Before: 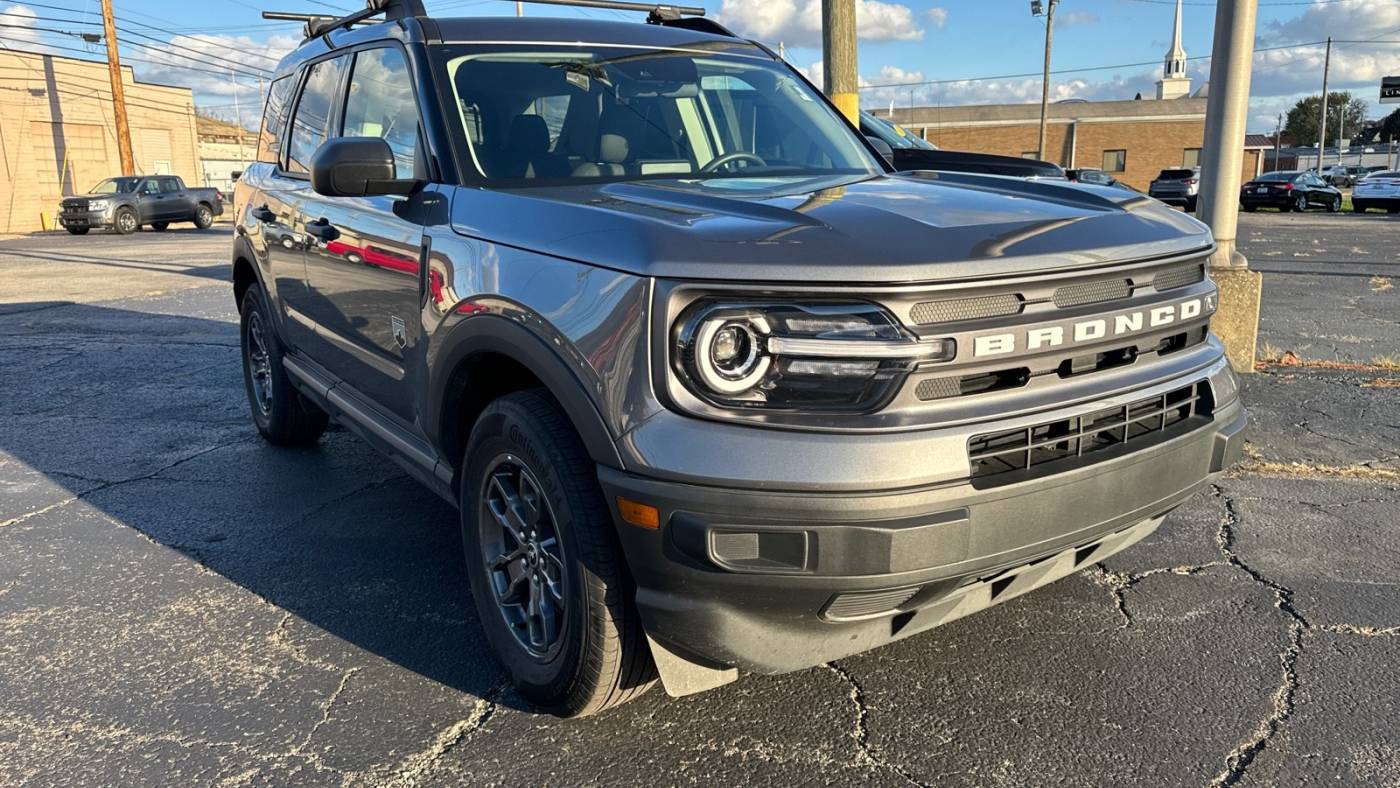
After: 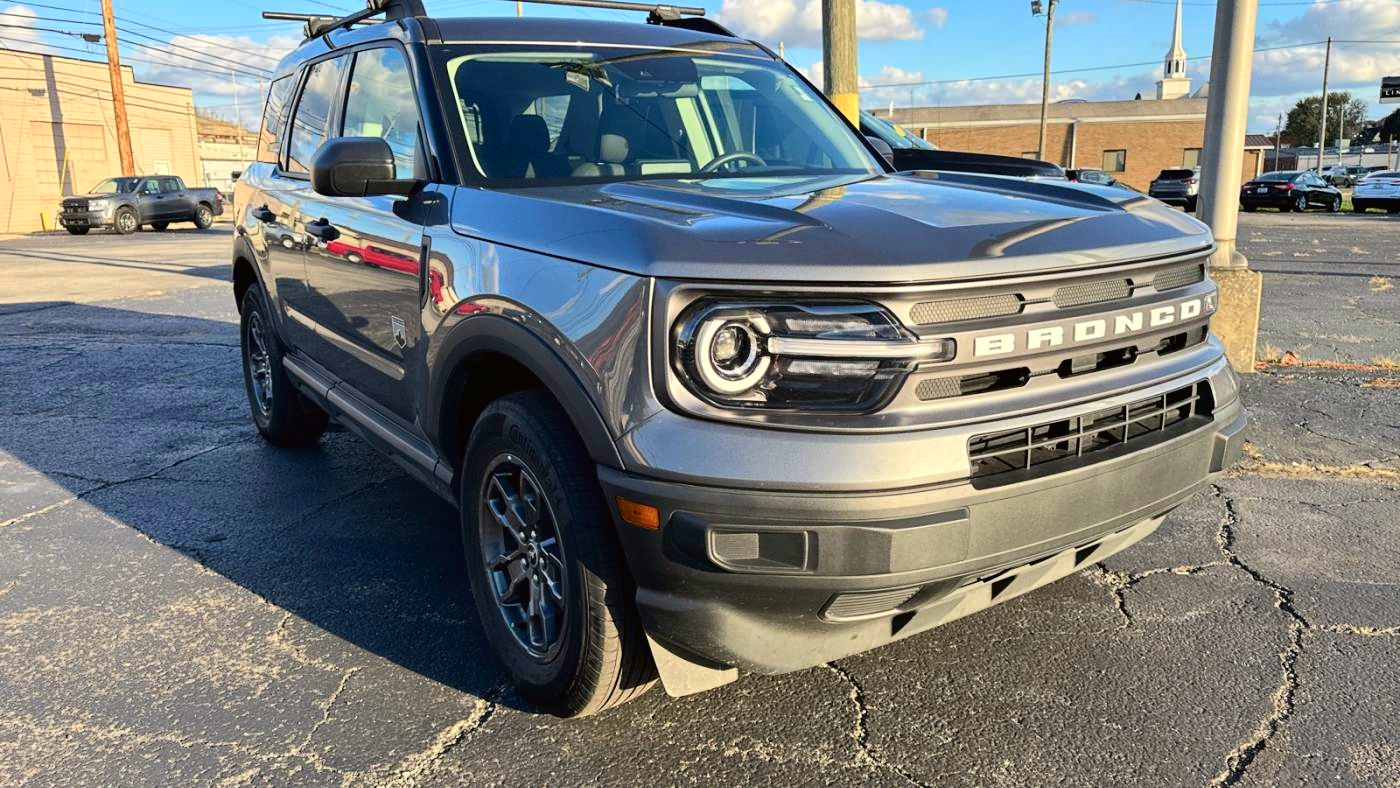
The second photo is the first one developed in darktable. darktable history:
tone curve: curves: ch0 [(0, 0.01) (0.052, 0.045) (0.136, 0.133) (0.29, 0.332) (0.453, 0.531) (0.676, 0.751) (0.89, 0.919) (1, 1)]; ch1 [(0, 0) (0.094, 0.081) (0.285, 0.299) (0.385, 0.403) (0.447, 0.429) (0.495, 0.496) (0.544, 0.552) (0.589, 0.612) (0.722, 0.728) (1, 1)]; ch2 [(0, 0) (0.257, 0.217) (0.43, 0.421) (0.498, 0.507) (0.531, 0.544) (0.56, 0.579) (0.625, 0.642) (1, 1)], color space Lab, independent channels, preserve colors none
